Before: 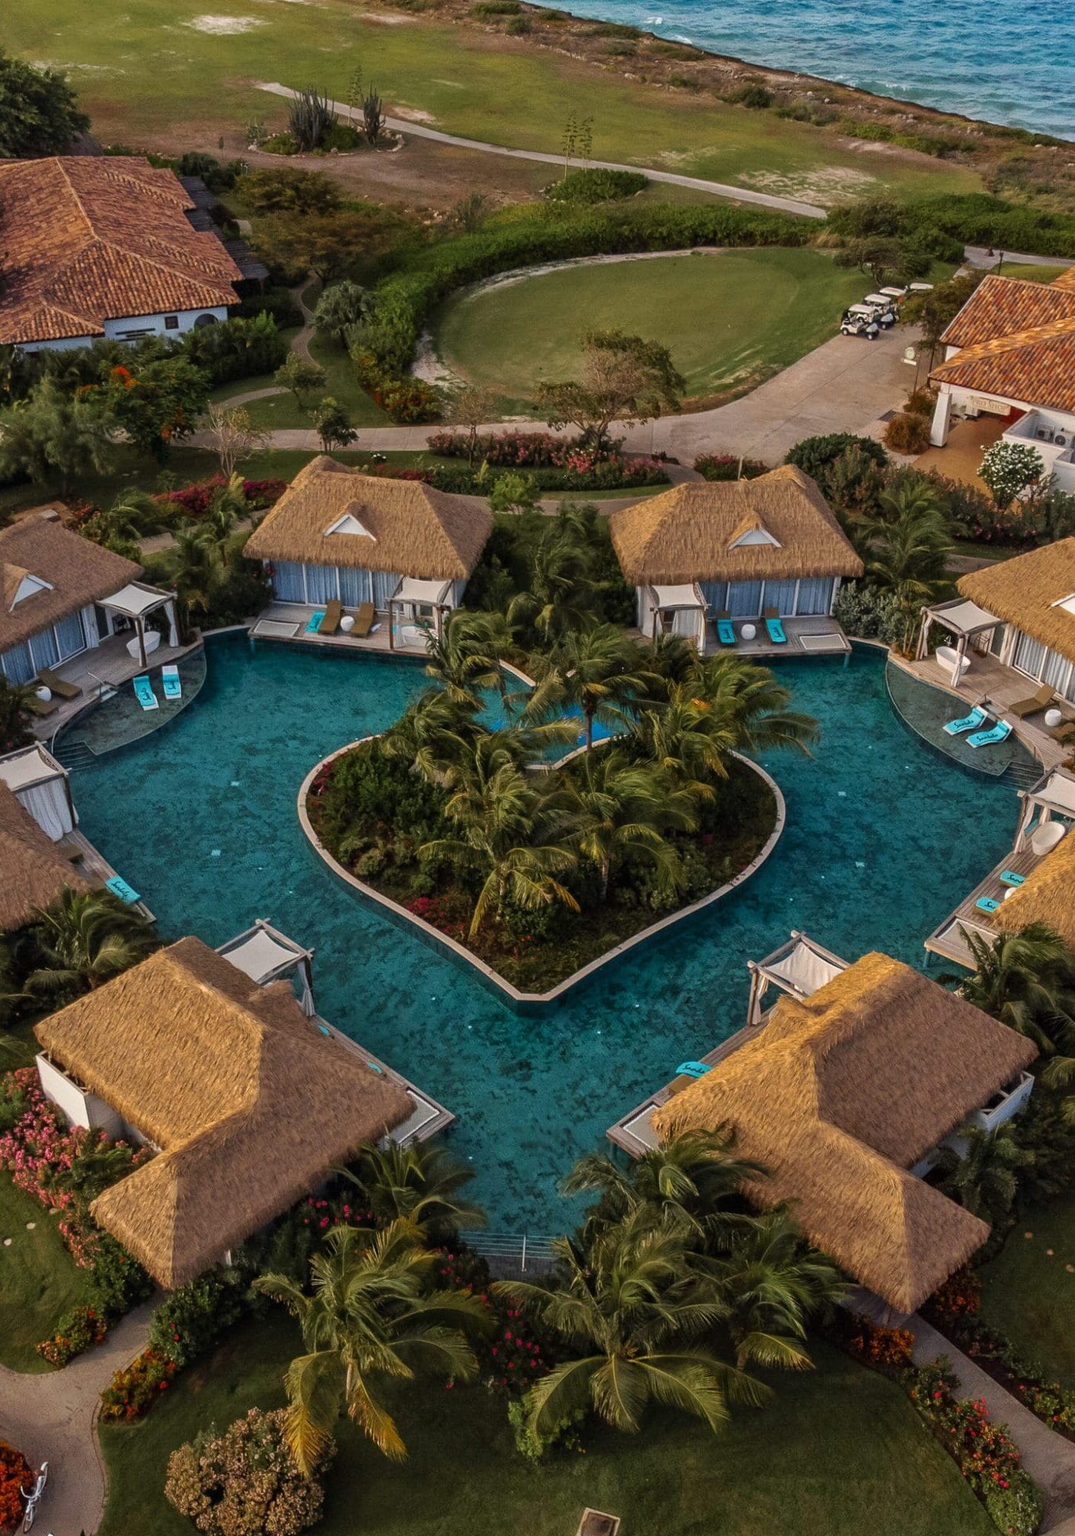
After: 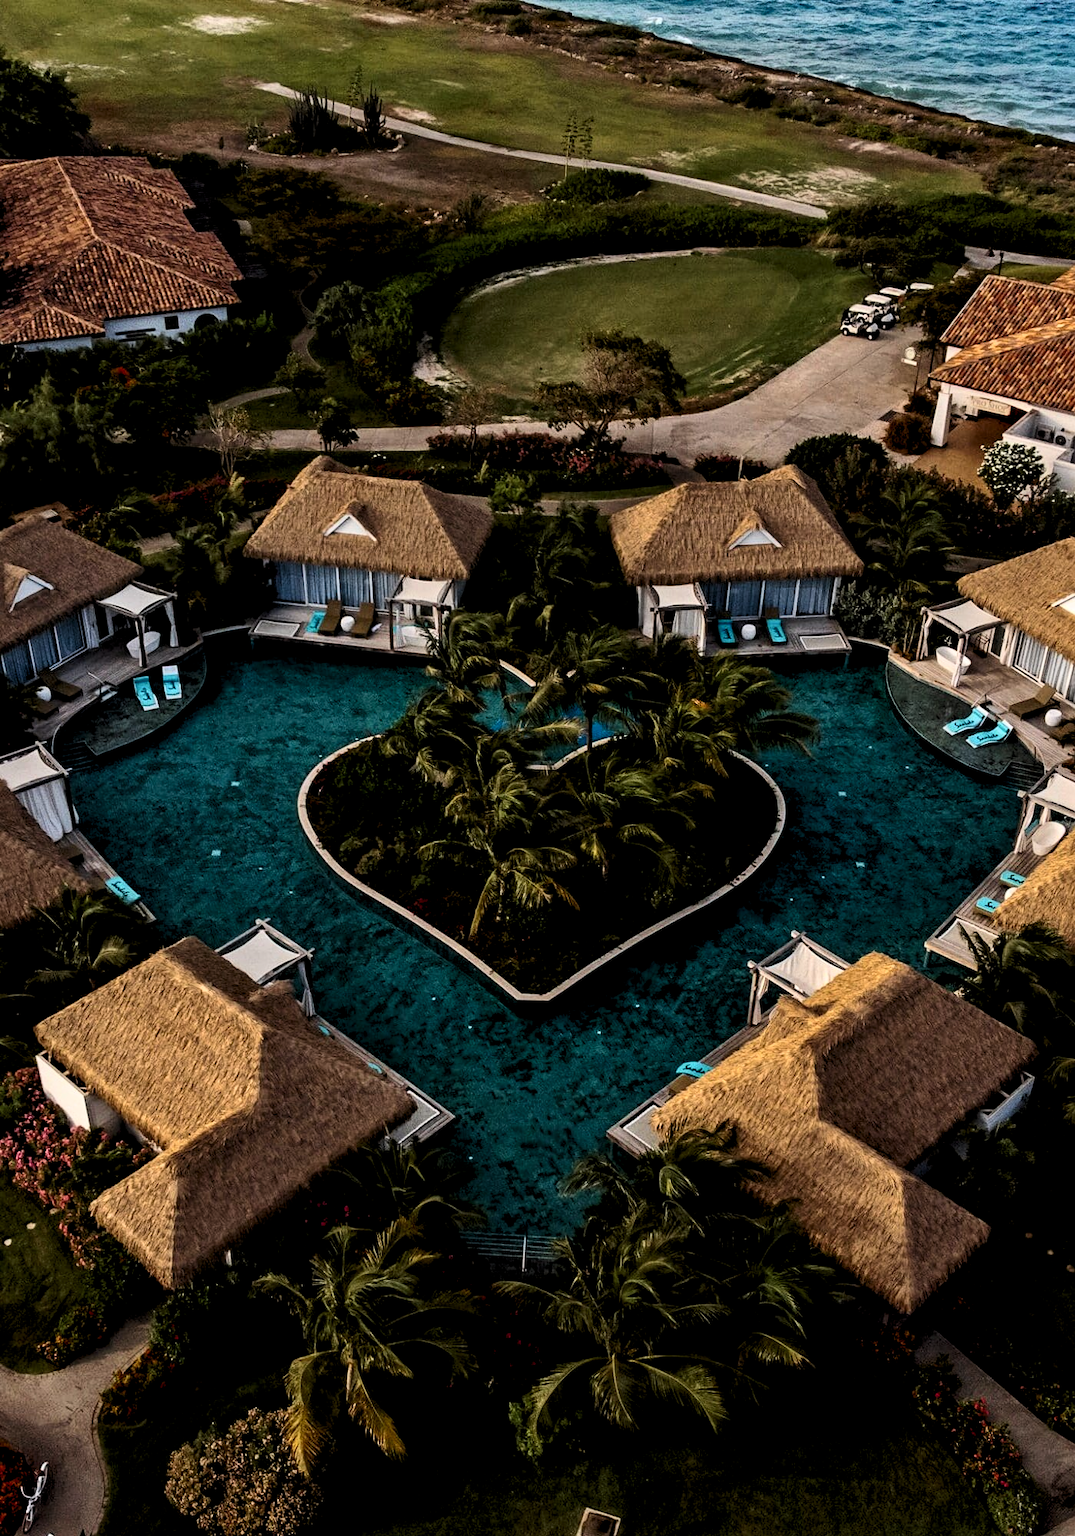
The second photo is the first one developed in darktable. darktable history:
contrast brightness saturation: contrast 0.28
rgb levels: levels [[0.034, 0.472, 0.904], [0, 0.5, 1], [0, 0.5, 1]]
